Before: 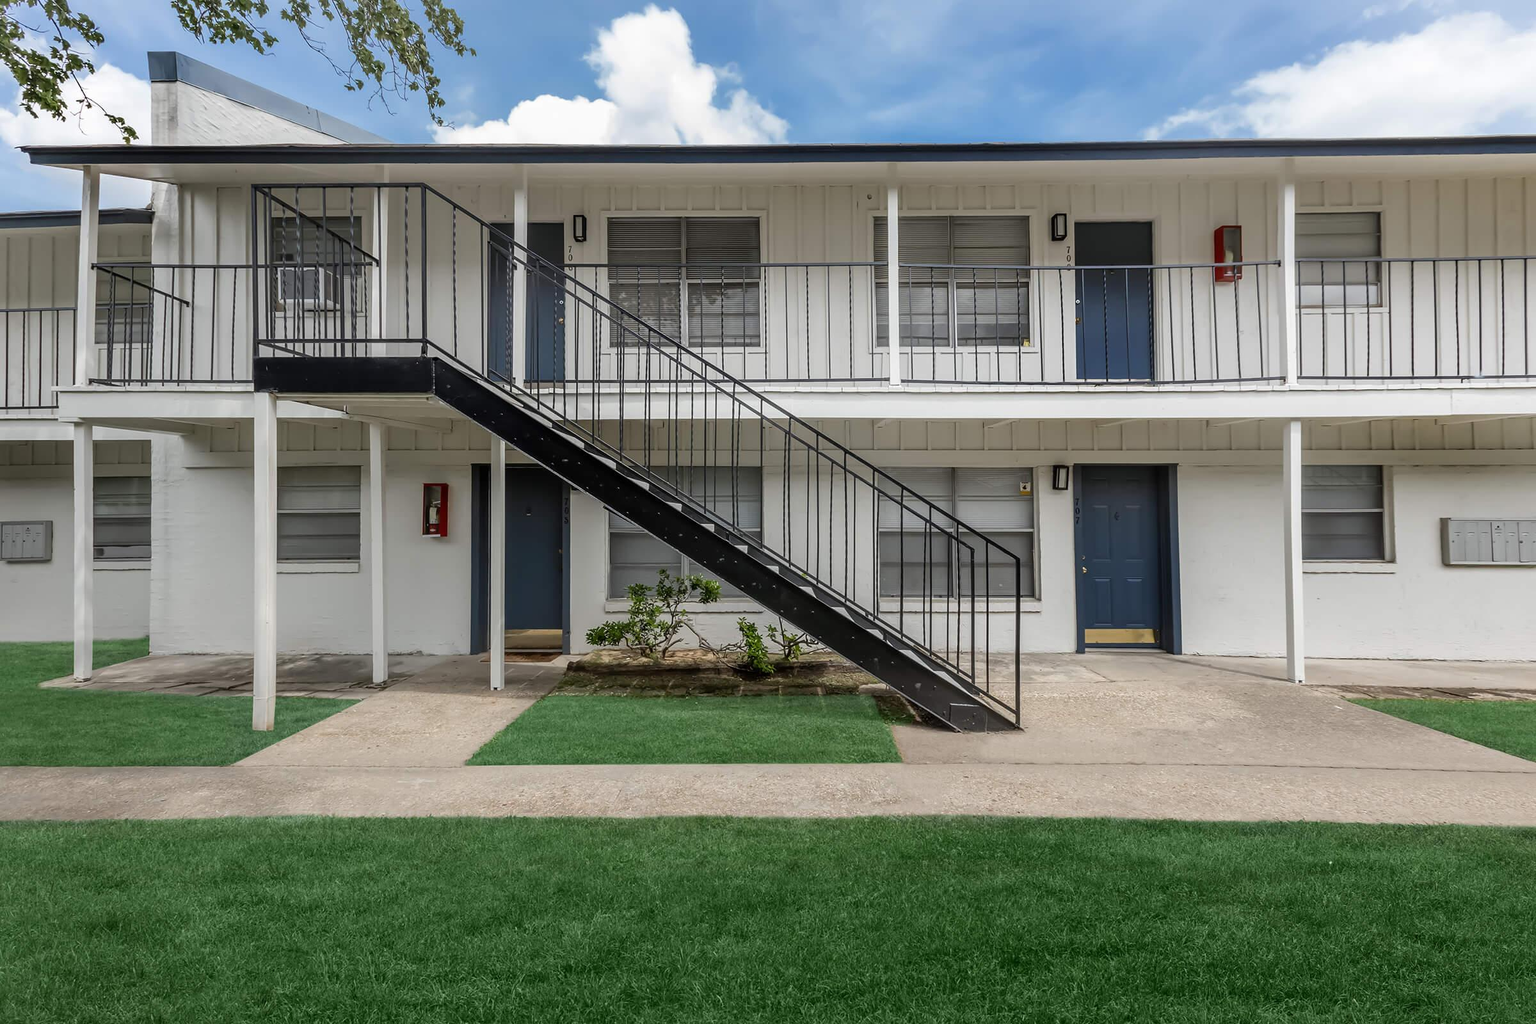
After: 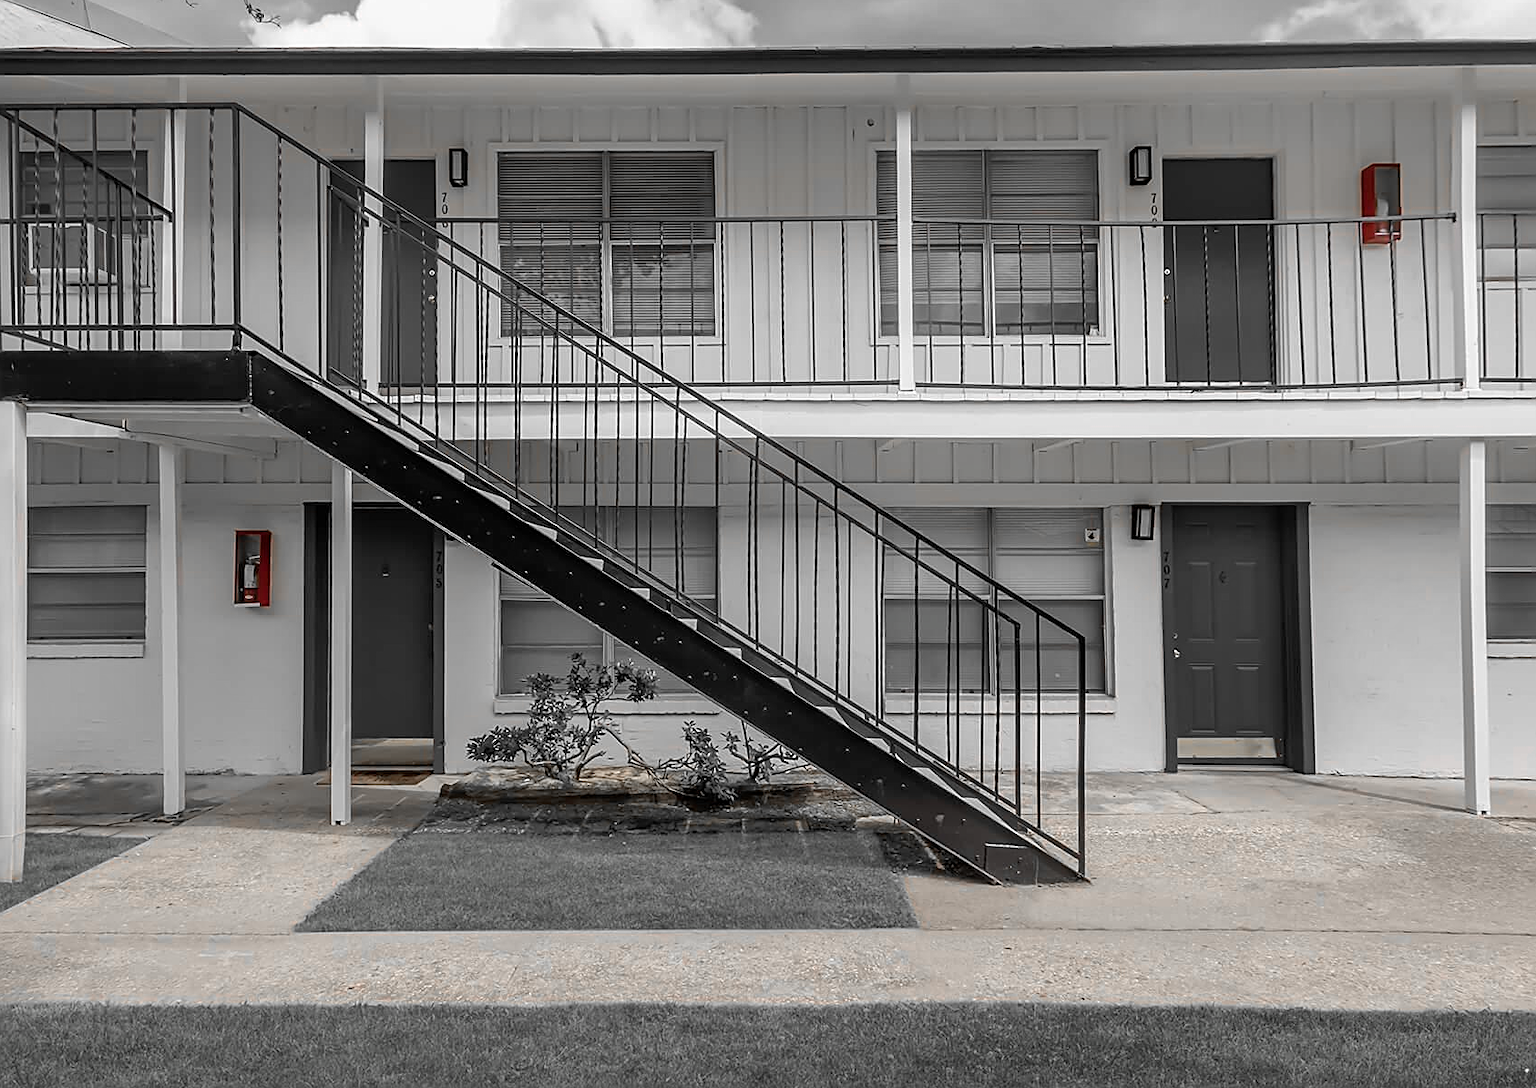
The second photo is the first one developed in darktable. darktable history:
shadows and highlights: shadows 34.15, highlights -35.03, soften with gaussian
sharpen: on, module defaults
color zones: curves: ch0 [(0, 0.65) (0.096, 0.644) (0.221, 0.539) (0.429, 0.5) (0.571, 0.5) (0.714, 0.5) (0.857, 0.5) (1, 0.65)]; ch1 [(0, 0.5) (0.143, 0.5) (0.257, -0.002) (0.429, 0.04) (0.571, -0.001) (0.714, -0.015) (0.857, 0.024) (1, 0.5)]
crop and rotate: left 16.805%, top 10.867%, right 12.904%, bottom 14.399%
tone equalizer: -7 EV 0.185 EV, -6 EV 0.126 EV, -5 EV 0.064 EV, -4 EV 0.047 EV, -2 EV -0.037 EV, -1 EV -0.035 EV, +0 EV -0.078 EV, edges refinement/feathering 500, mask exposure compensation -1.57 EV, preserve details no
